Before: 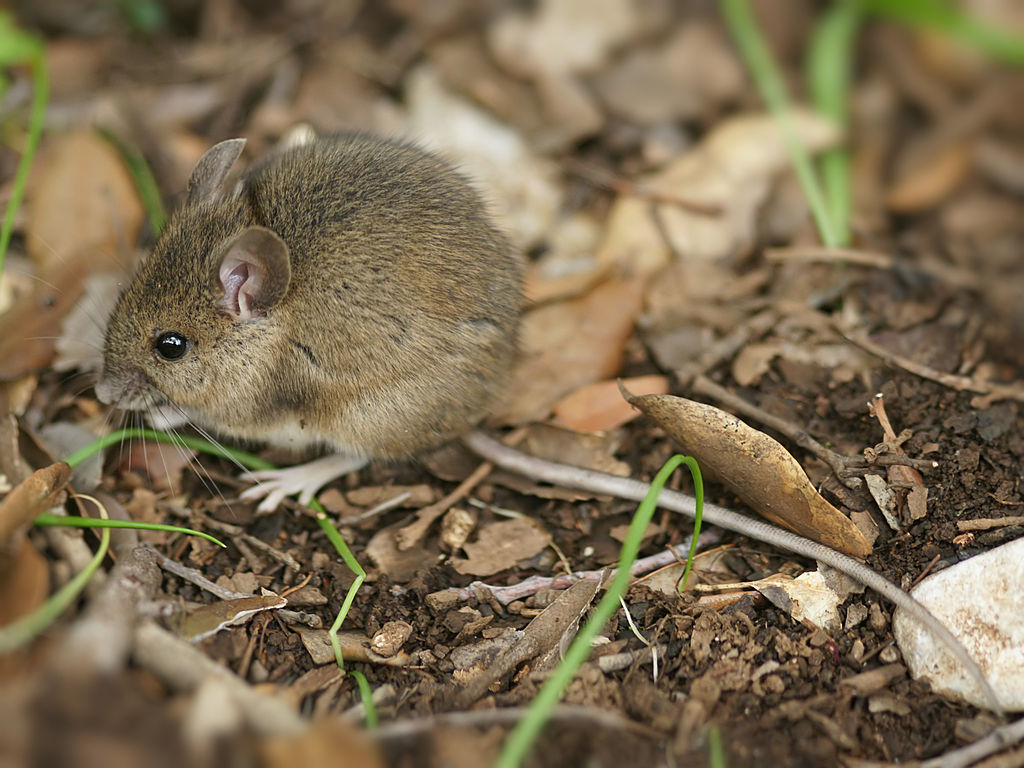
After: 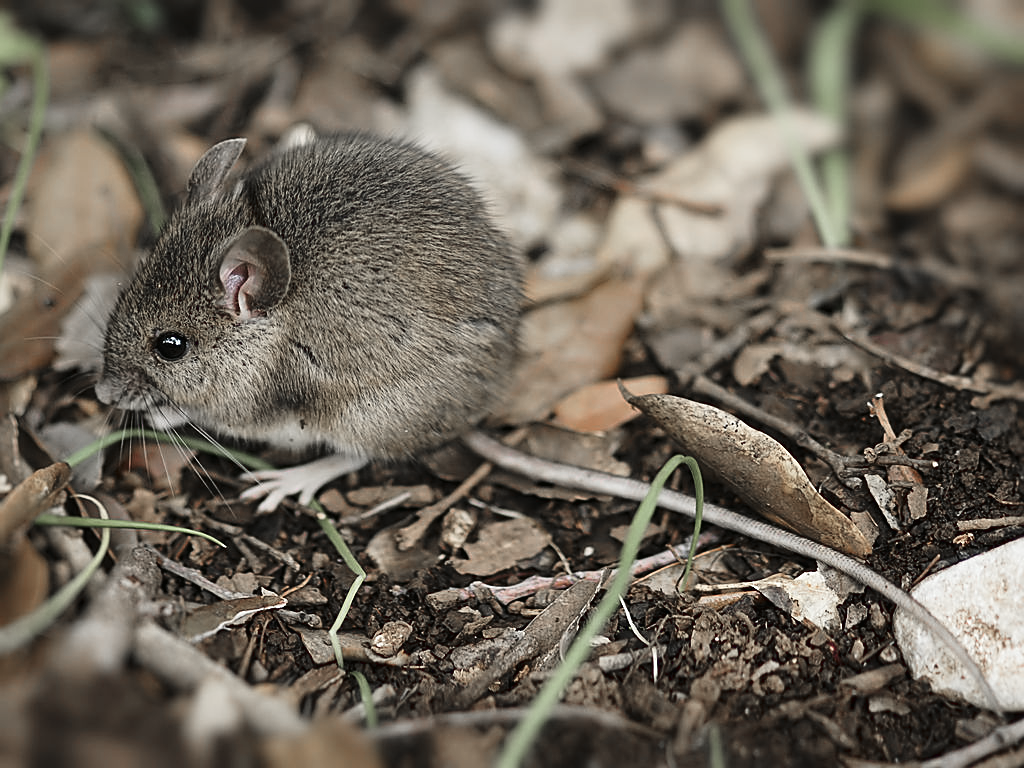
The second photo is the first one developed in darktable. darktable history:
tone curve: curves: ch0 [(0.016, 0.011) (0.21, 0.113) (0.515, 0.476) (0.78, 0.795) (1, 0.981)], color space Lab, linked channels, preserve colors none
sharpen: on, module defaults
color zones: curves: ch1 [(0, 0.708) (0.088, 0.648) (0.245, 0.187) (0.429, 0.326) (0.571, 0.498) (0.714, 0.5) (0.857, 0.5) (1, 0.708)]
